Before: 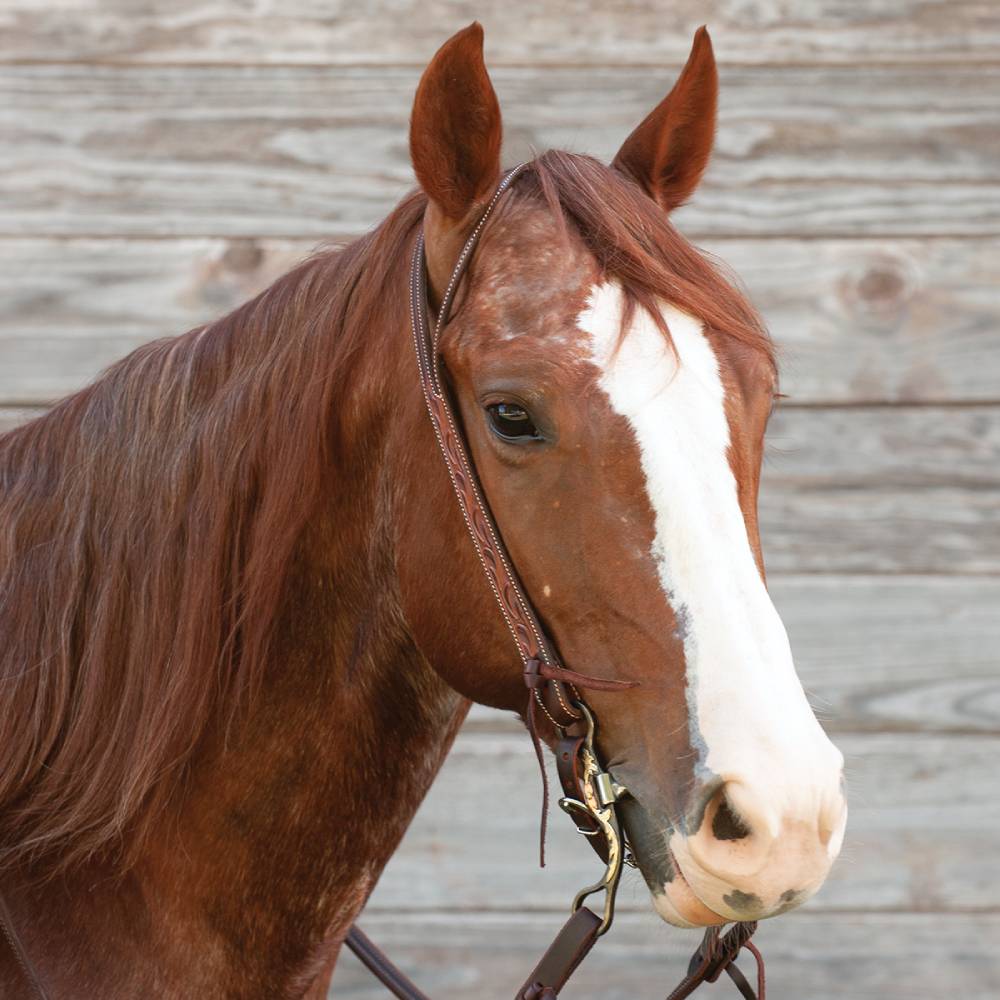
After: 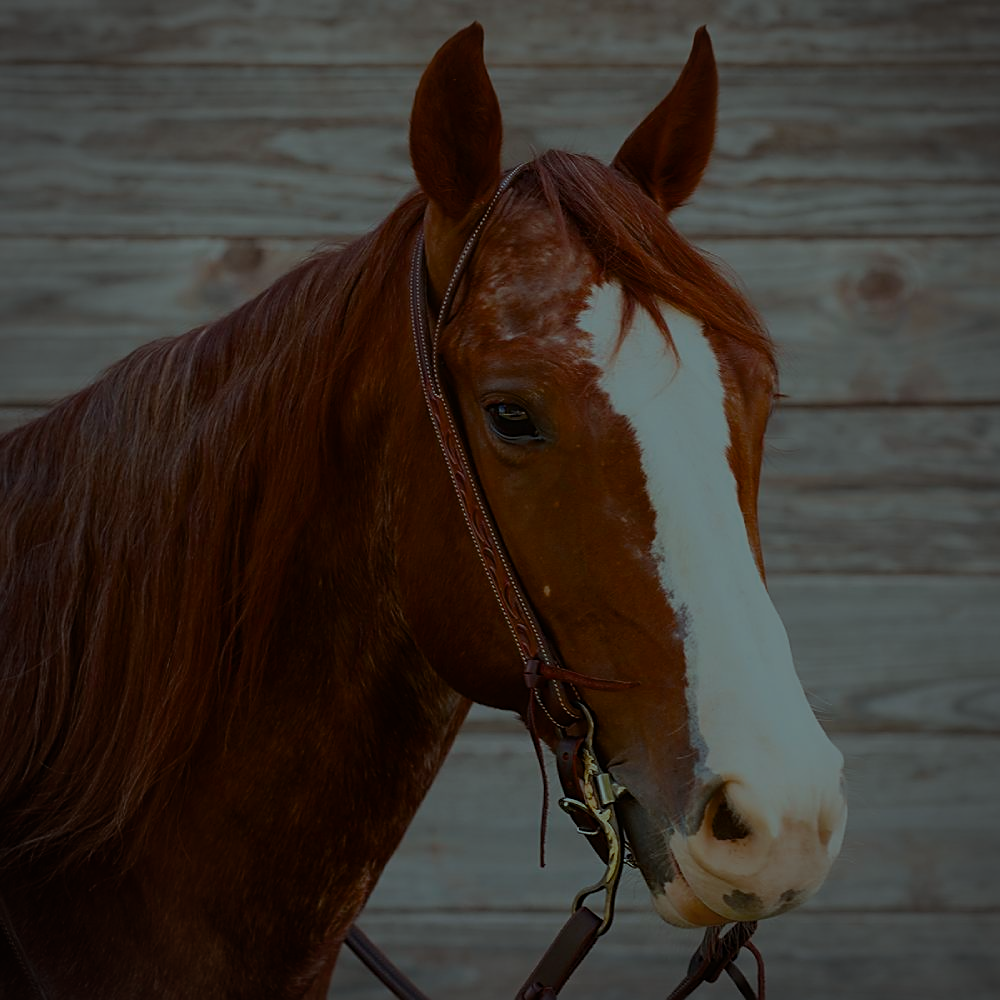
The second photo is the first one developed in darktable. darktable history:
exposure: exposure -2.365 EV, compensate highlight preservation false
vignetting: fall-off radius 60.89%
sharpen: on, module defaults
color balance rgb: highlights gain › chroma 4.088%, highlights gain › hue 201.12°, perceptual saturation grading › global saturation 31.133%, global vibrance 10.189%, saturation formula JzAzBz (2021)
